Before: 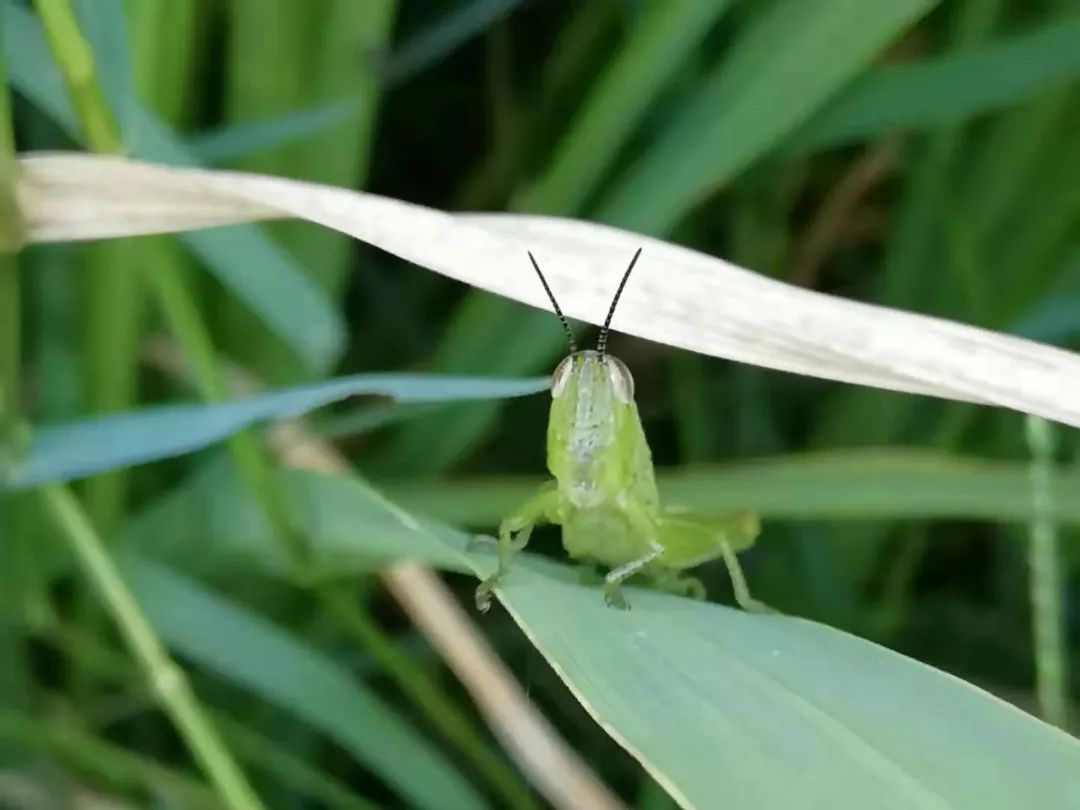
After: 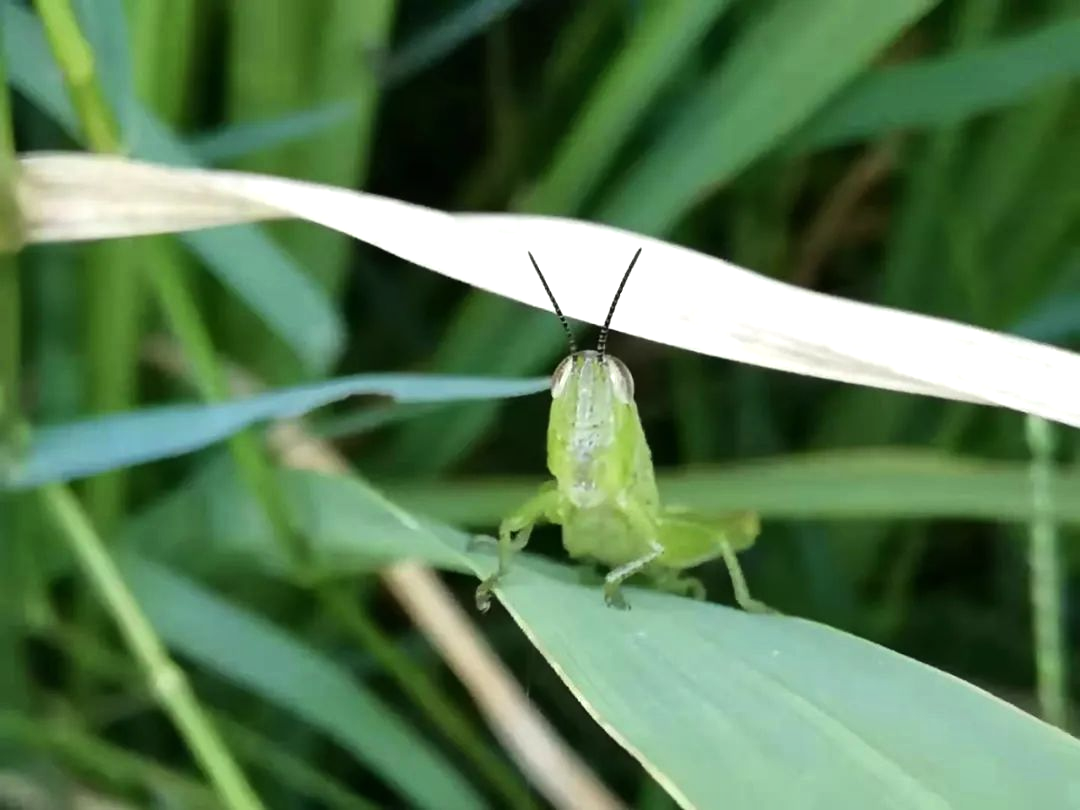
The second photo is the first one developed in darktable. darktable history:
shadows and highlights: soften with gaussian
tone equalizer: -8 EV -0.379 EV, -7 EV -0.393 EV, -6 EV -0.366 EV, -5 EV -0.228 EV, -3 EV 0.227 EV, -2 EV 0.309 EV, -1 EV 0.381 EV, +0 EV 0.418 EV, edges refinement/feathering 500, mask exposure compensation -1.57 EV, preserve details no
